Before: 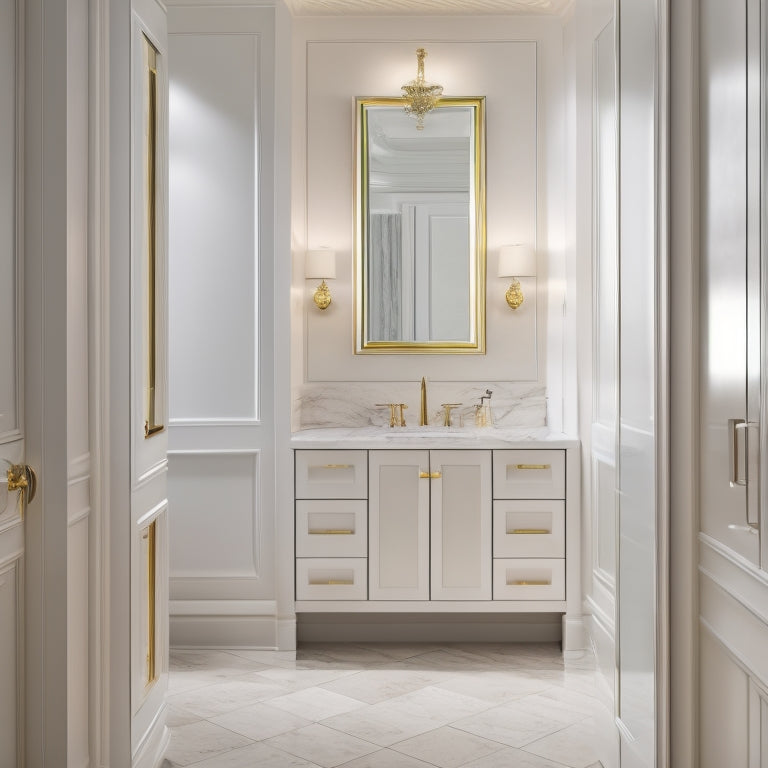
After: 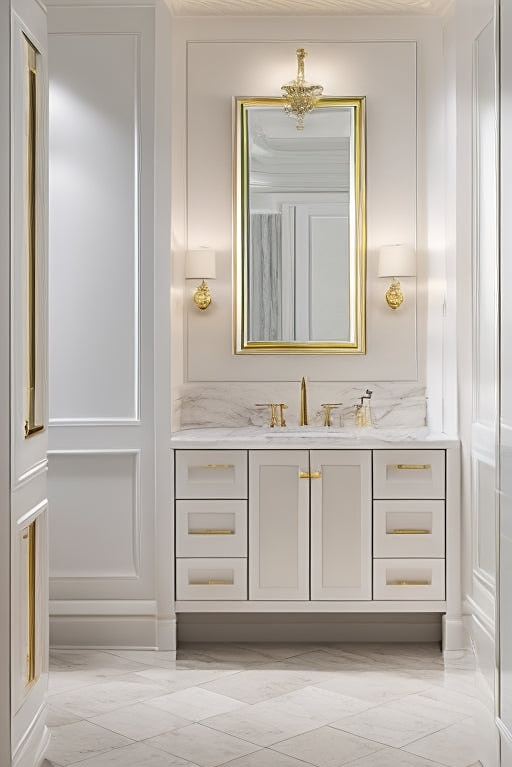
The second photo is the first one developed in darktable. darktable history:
crop and rotate: left 15.754%, right 17.579%
sharpen: on, module defaults
